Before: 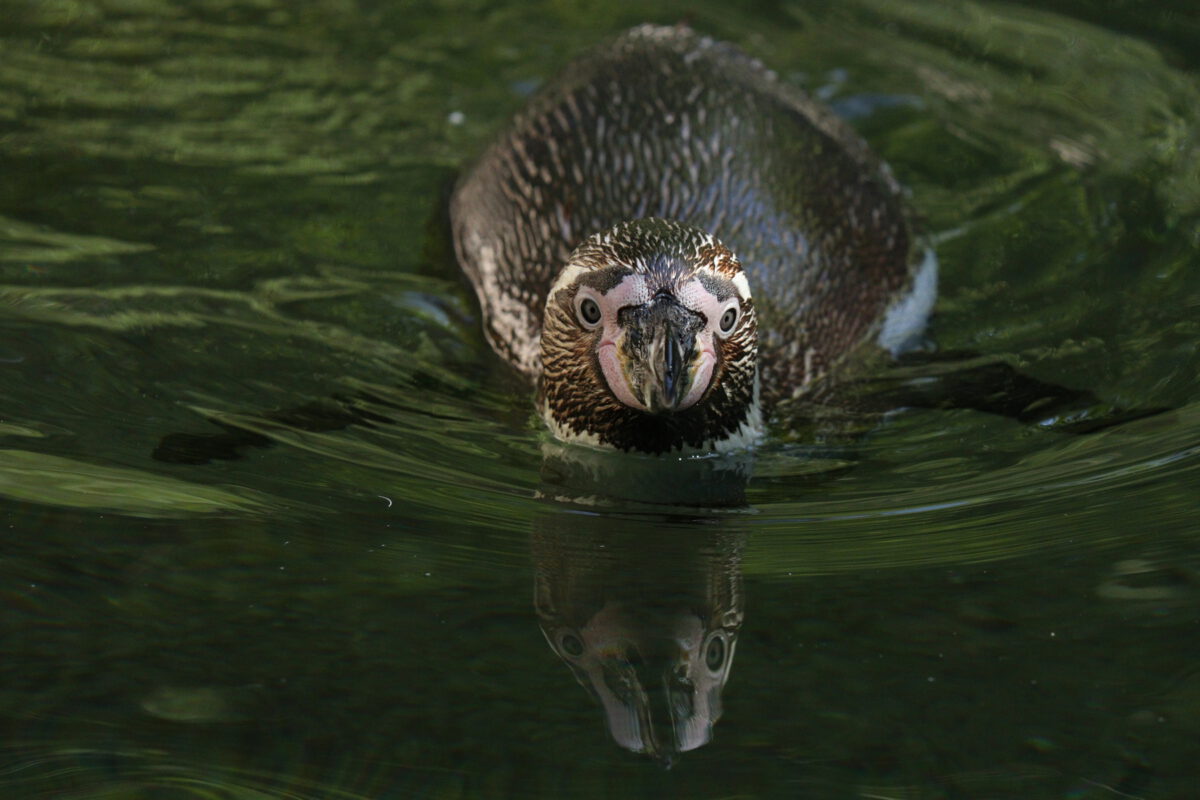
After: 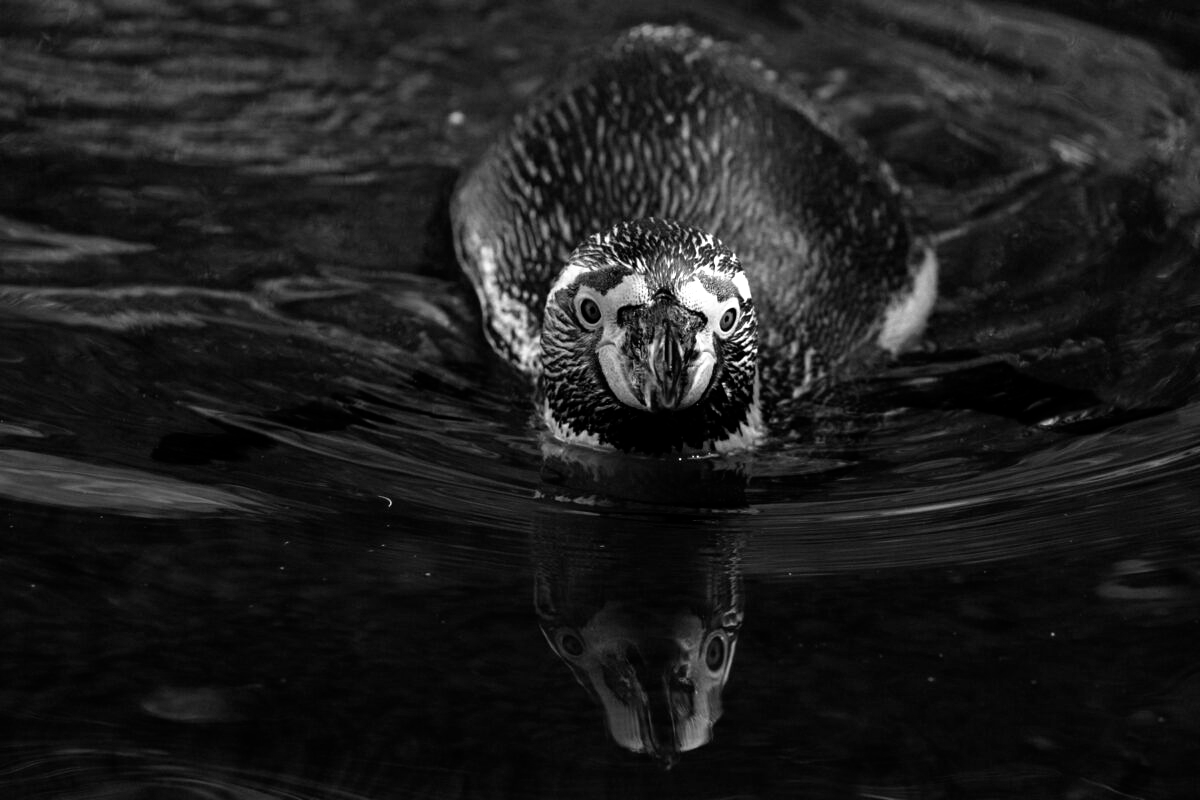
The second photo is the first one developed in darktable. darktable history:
filmic rgb: black relative exposure -8.28 EV, white relative exposure 2.2 EV, threshold 5.98 EV, target white luminance 99.948%, hardness 7.18, latitude 75.57%, contrast 1.324, highlights saturation mix -2.19%, shadows ↔ highlights balance 29.66%, enable highlight reconstruction true
color calibration: output gray [0.22, 0.42, 0.37, 0], gray › normalize channels true, illuminant as shot in camera, x 0.439, y 0.413, temperature 2885.03 K, gamut compression 0.007
